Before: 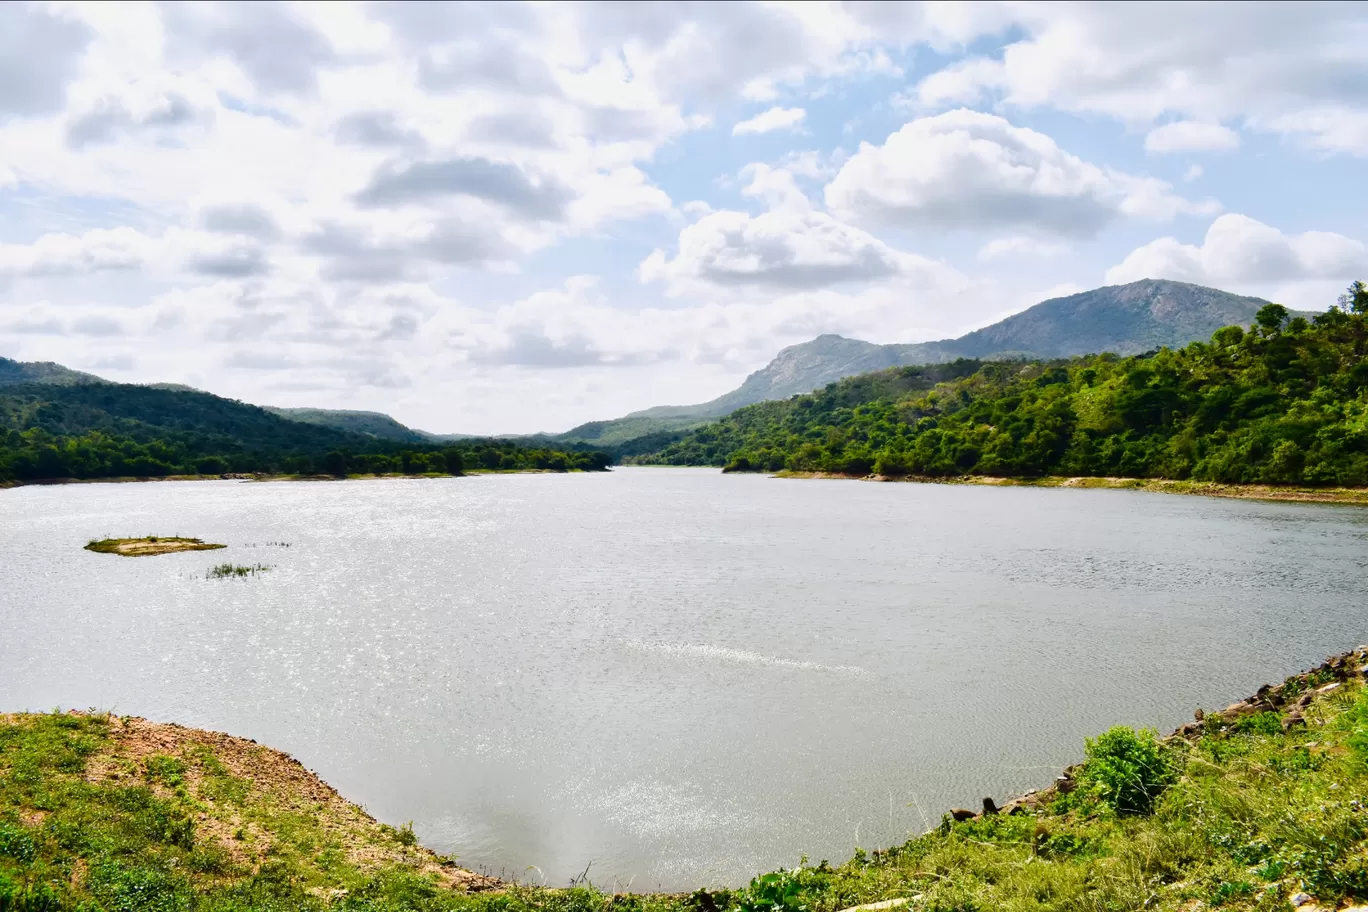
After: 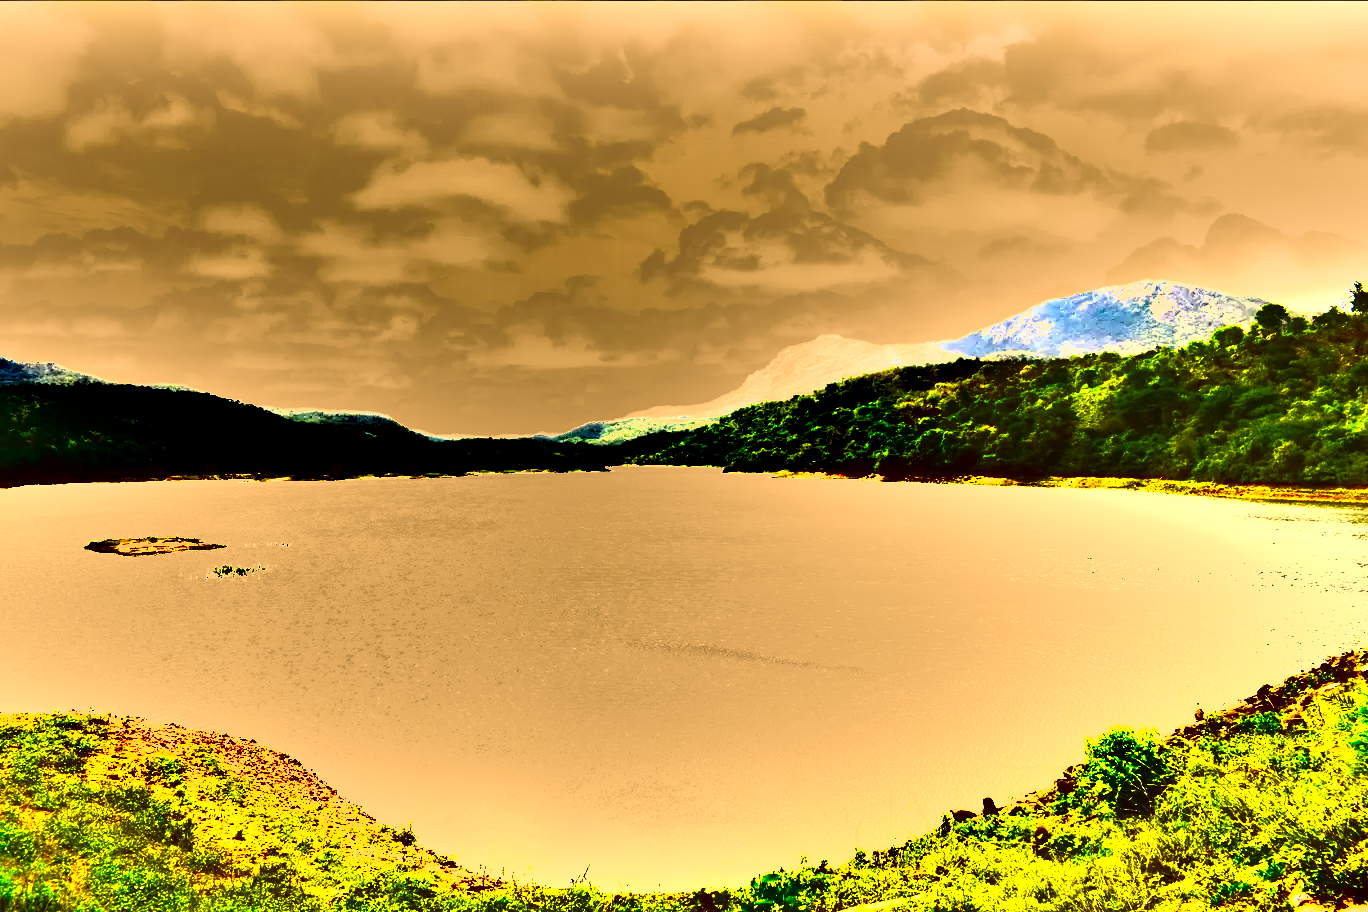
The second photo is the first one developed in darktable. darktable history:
exposure: black level correction 0, exposure 1.455 EV, compensate highlight preservation false
tone equalizer: -8 EV 0.001 EV, -7 EV -0.002 EV, -6 EV 0.002 EV, -5 EV -0.023 EV, -4 EV -0.131 EV, -3 EV -0.162 EV, -2 EV 0.217 EV, -1 EV 0.712 EV, +0 EV 0.511 EV, edges refinement/feathering 500, mask exposure compensation -1.57 EV, preserve details no
shadows and highlights: white point adjustment 0.9, highlights color adjustment 46.15%, soften with gaussian
color correction: highlights a* 10.69, highlights b* 30.45, shadows a* 2.91, shadows b* 16.74, saturation 1.74
